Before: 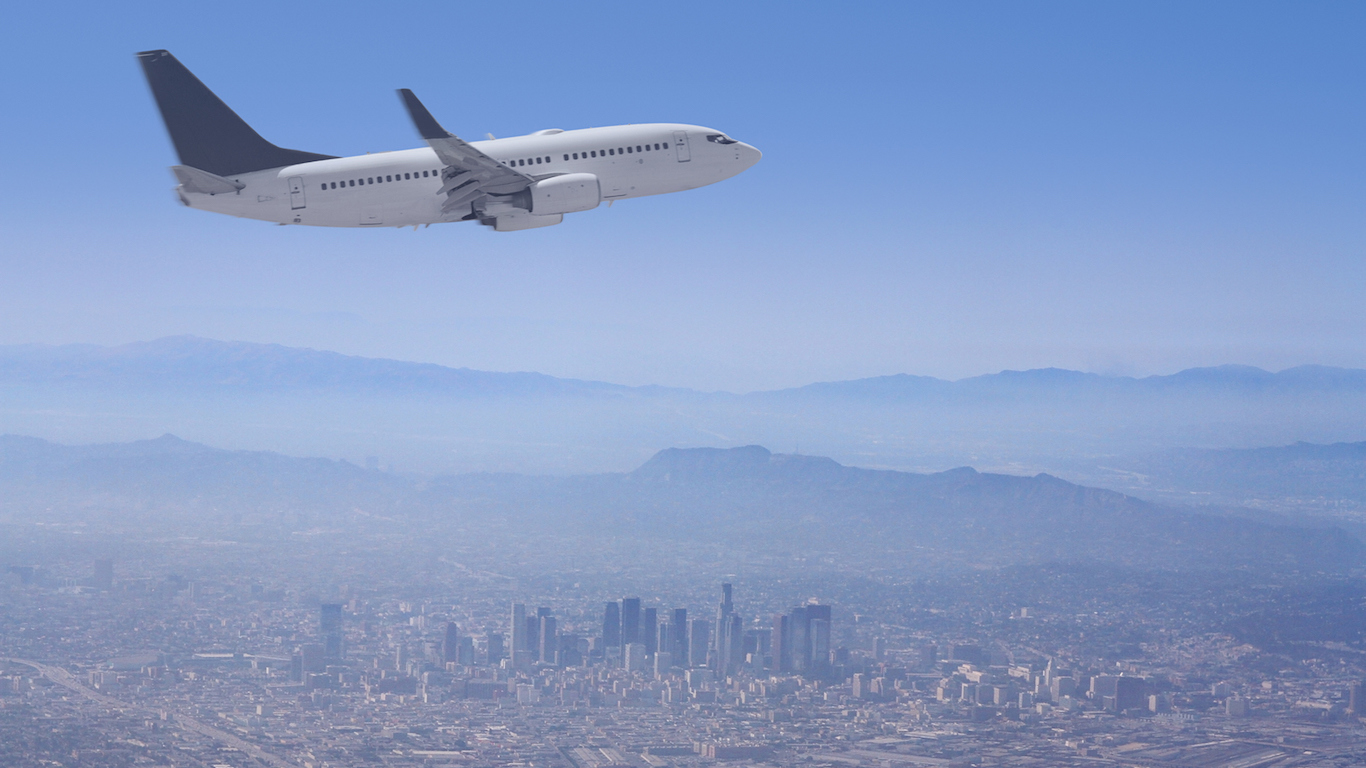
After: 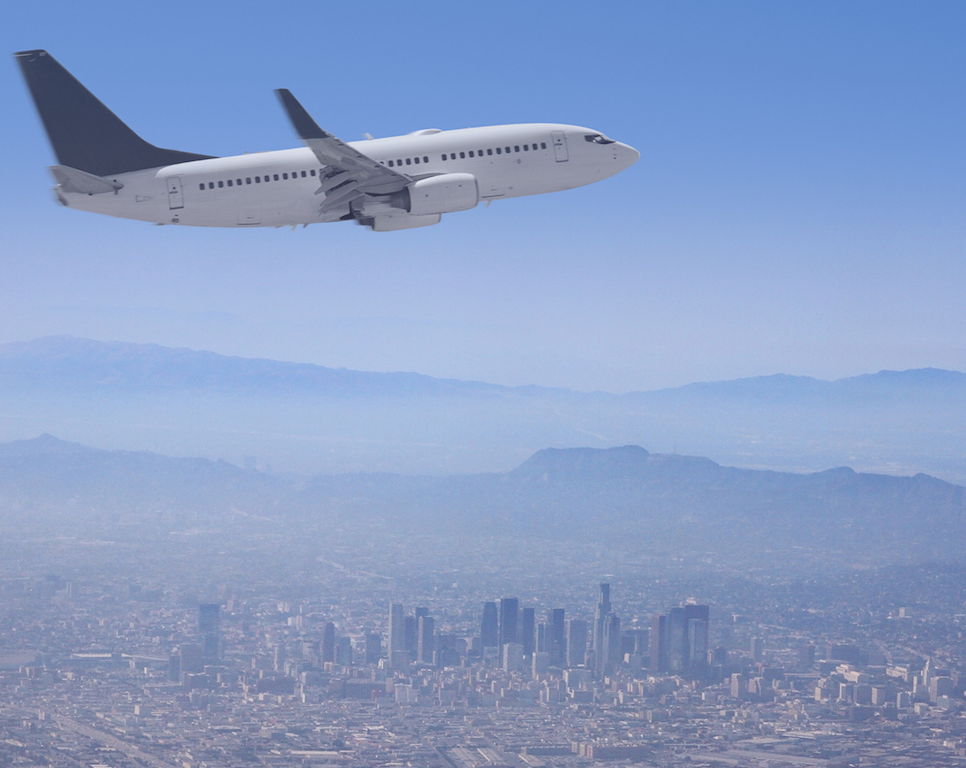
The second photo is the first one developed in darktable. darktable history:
crop and rotate: left 8.977%, right 20.261%
